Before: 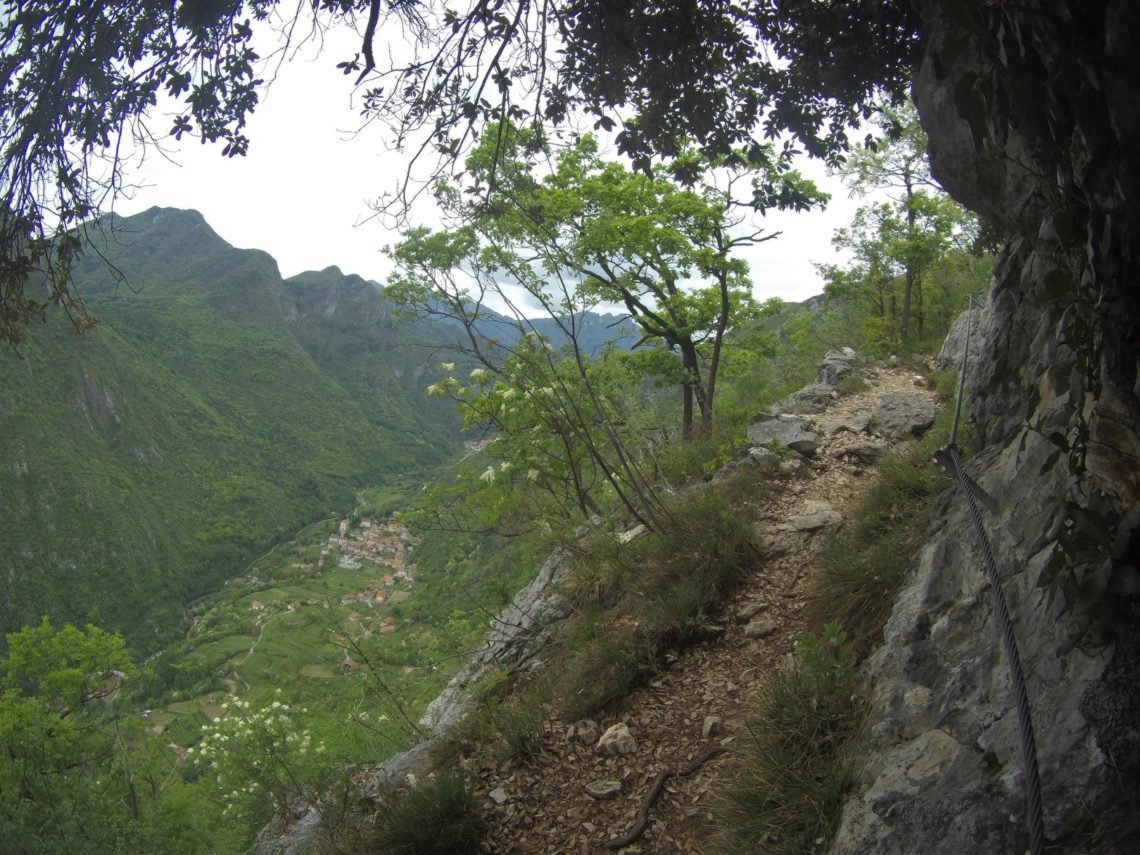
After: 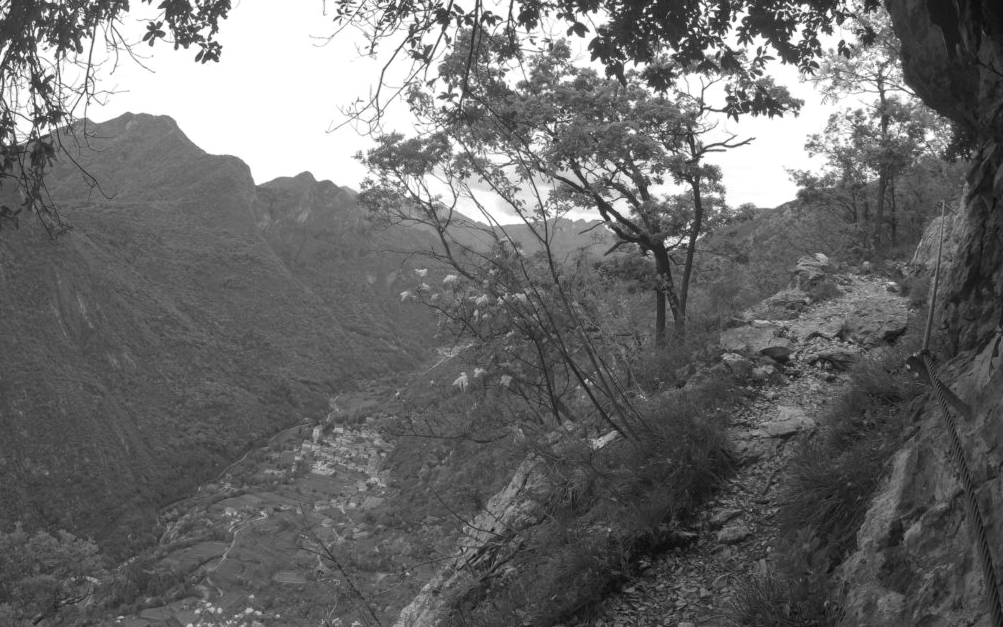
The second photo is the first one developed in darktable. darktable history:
color calibration: output gray [0.18, 0.41, 0.41, 0], illuminant Planckian (black body), x 0.378, y 0.374, temperature 4020.21 K
crop and rotate: left 2.439%, top 11.082%, right 9.52%, bottom 15.519%
